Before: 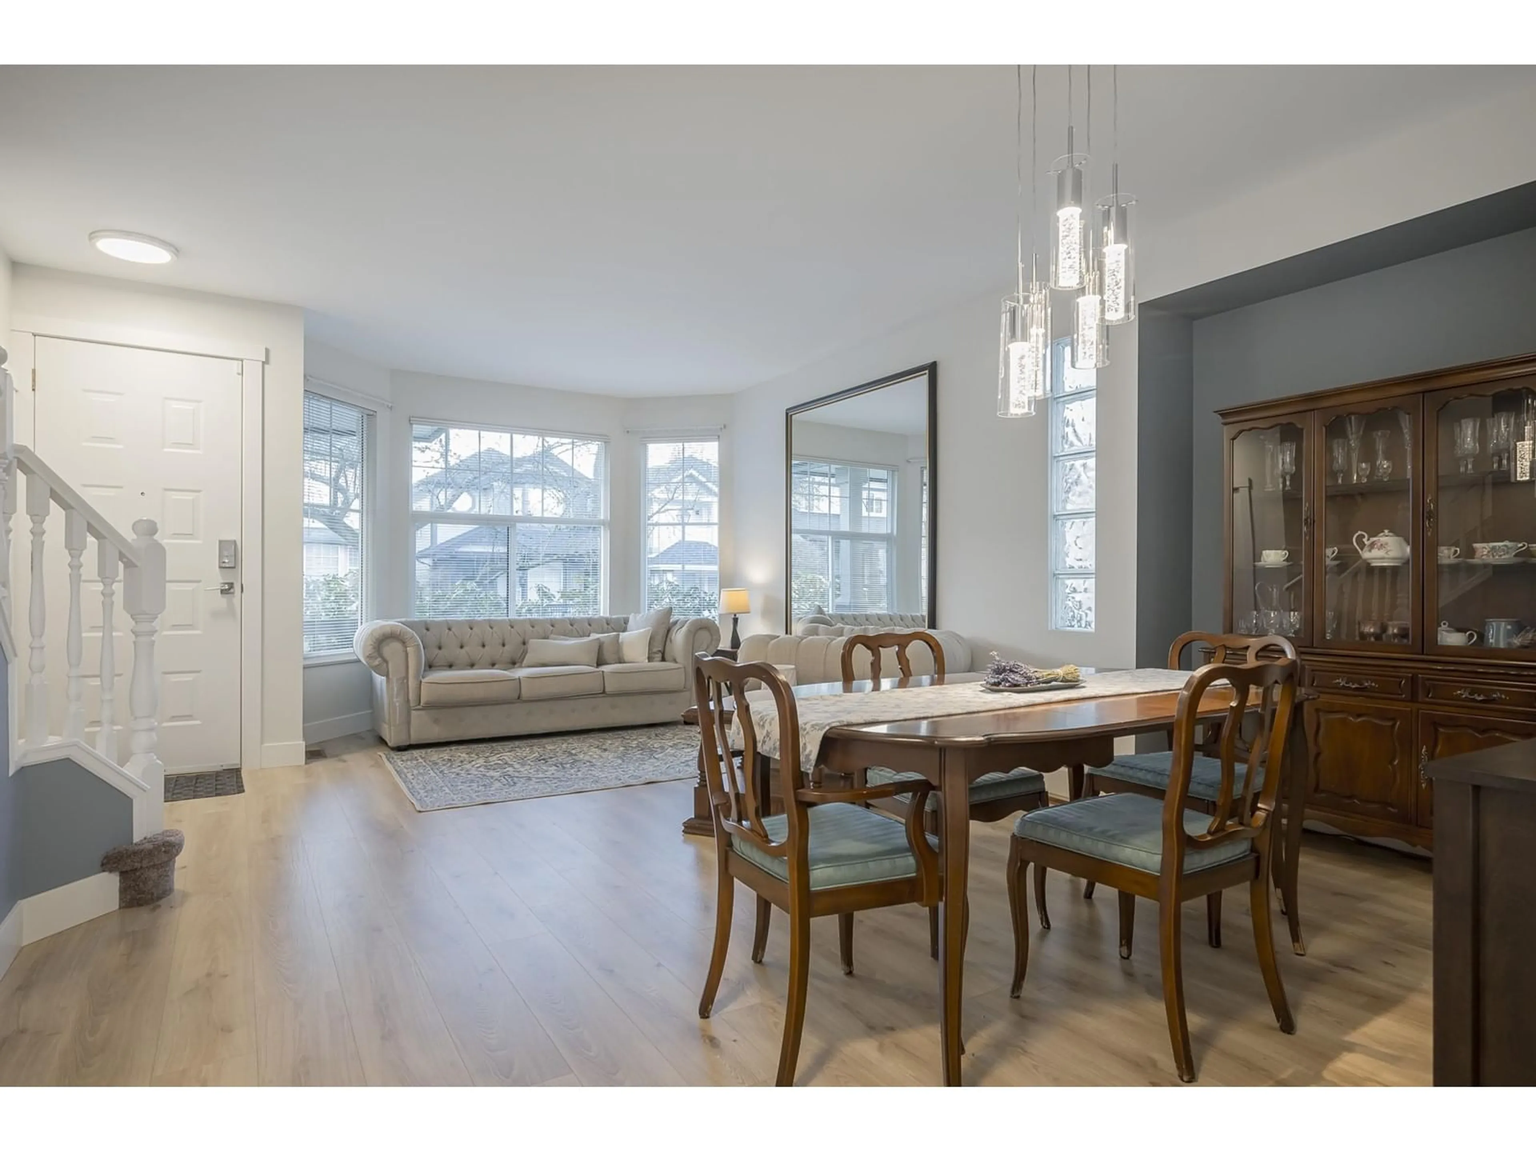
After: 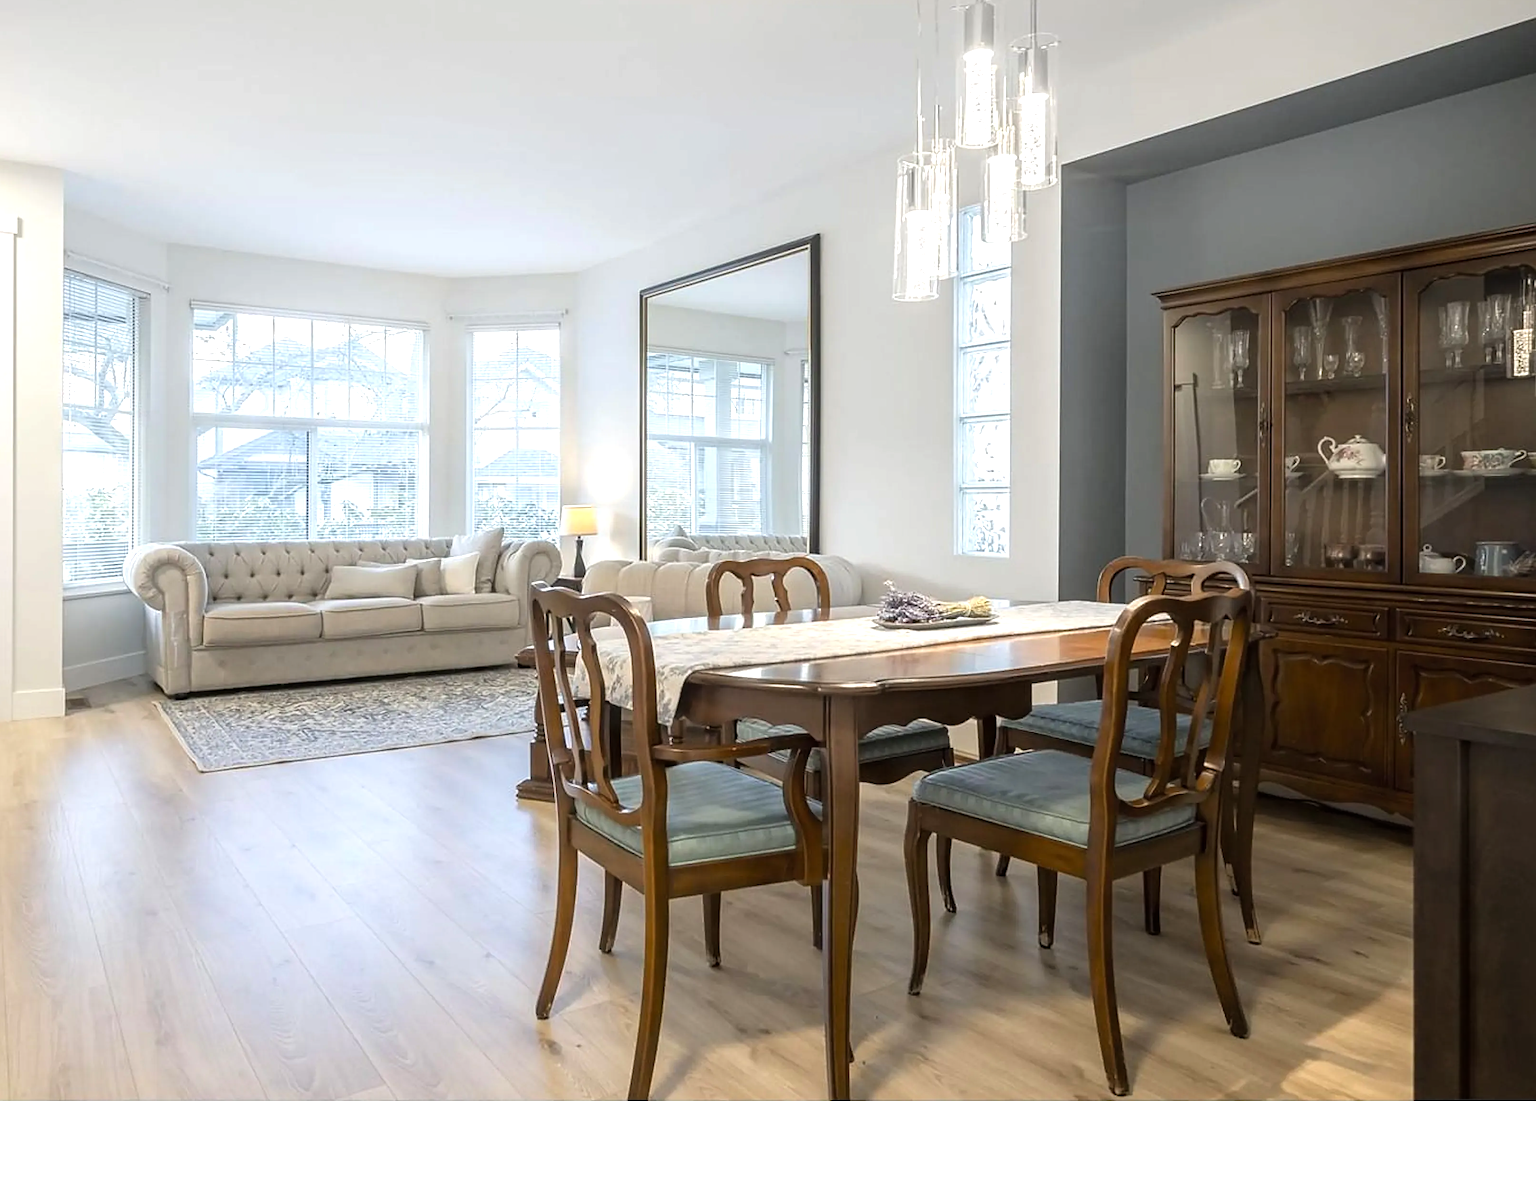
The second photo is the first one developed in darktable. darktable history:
sharpen: radius 1.915, amount 0.401, threshold 1.244
tone equalizer: -8 EV -0.713 EV, -7 EV -0.699 EV, -6 EV -0.618 EV, -5 EV -0.405 EV, -3 EV 0.38 EV, -2 EV 0.6 EV, -1 EV 0.692 EV, +0 EV 0.728 EV
crop: left 16.351%, top 14.418%
